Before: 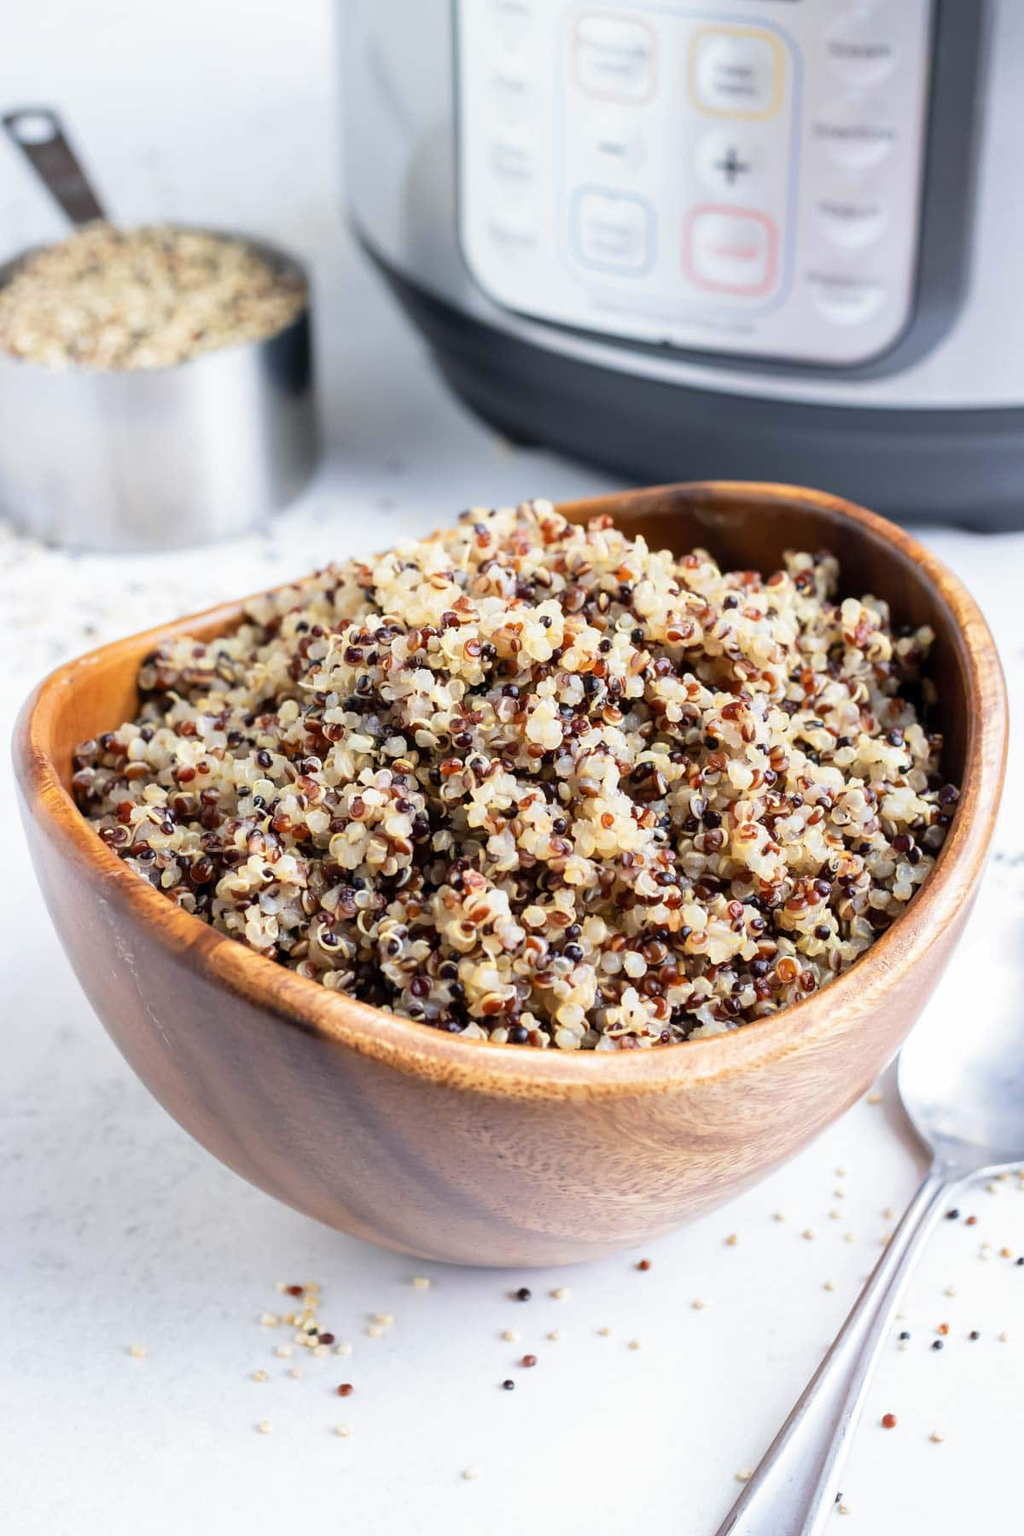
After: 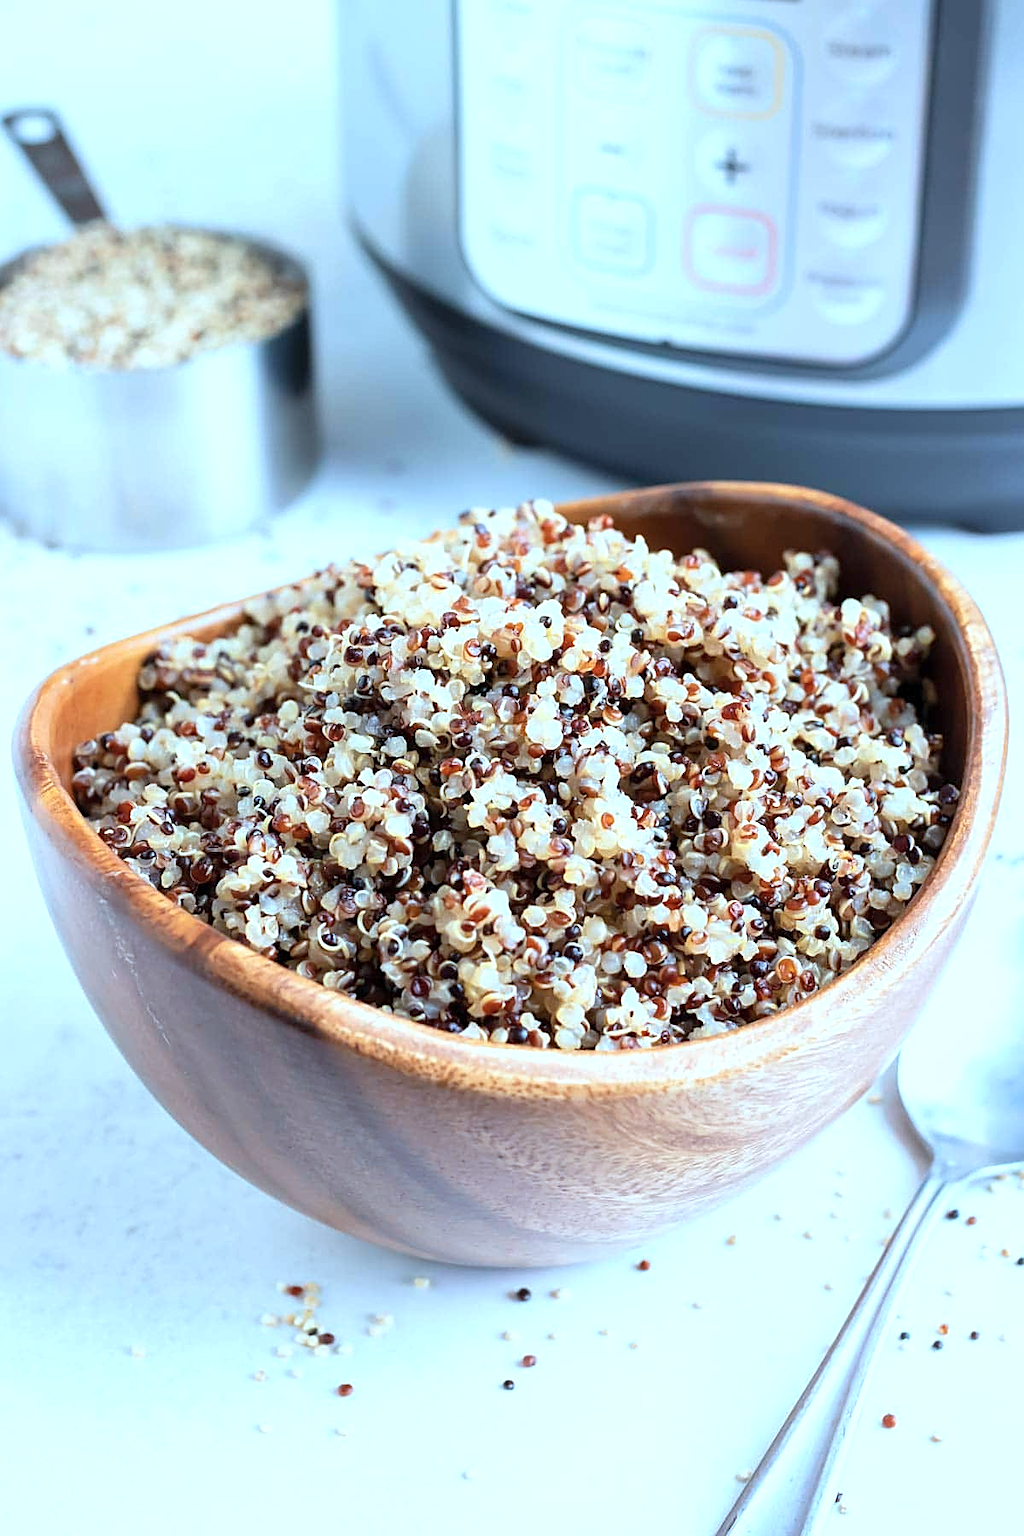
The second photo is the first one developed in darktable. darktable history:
exposure: exposure 0.299 EV, compensate exposure bias true, compensate highlight preservation false
sharpen: on, module defaults
color correction: highlights a* -10.58, highlights b* -19.72
